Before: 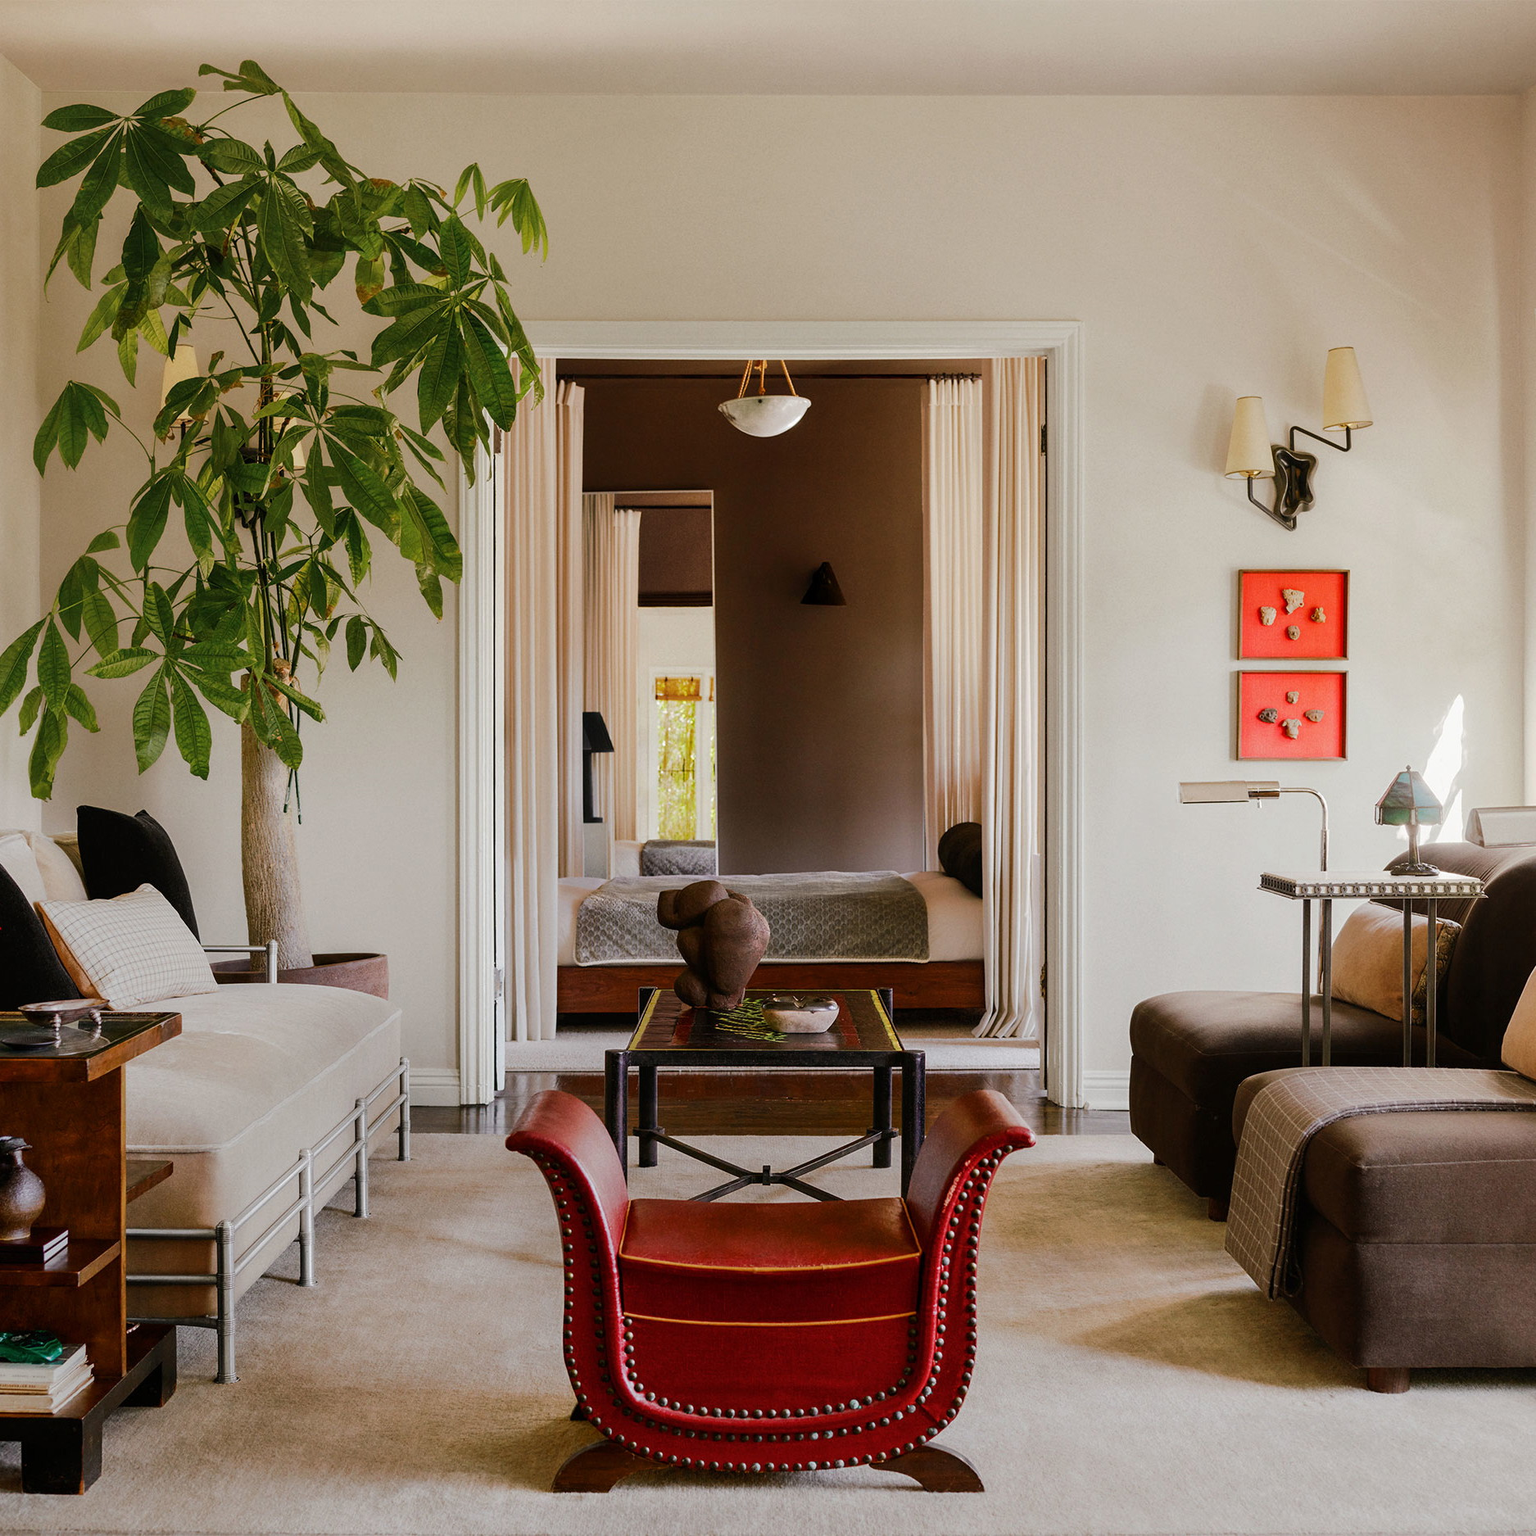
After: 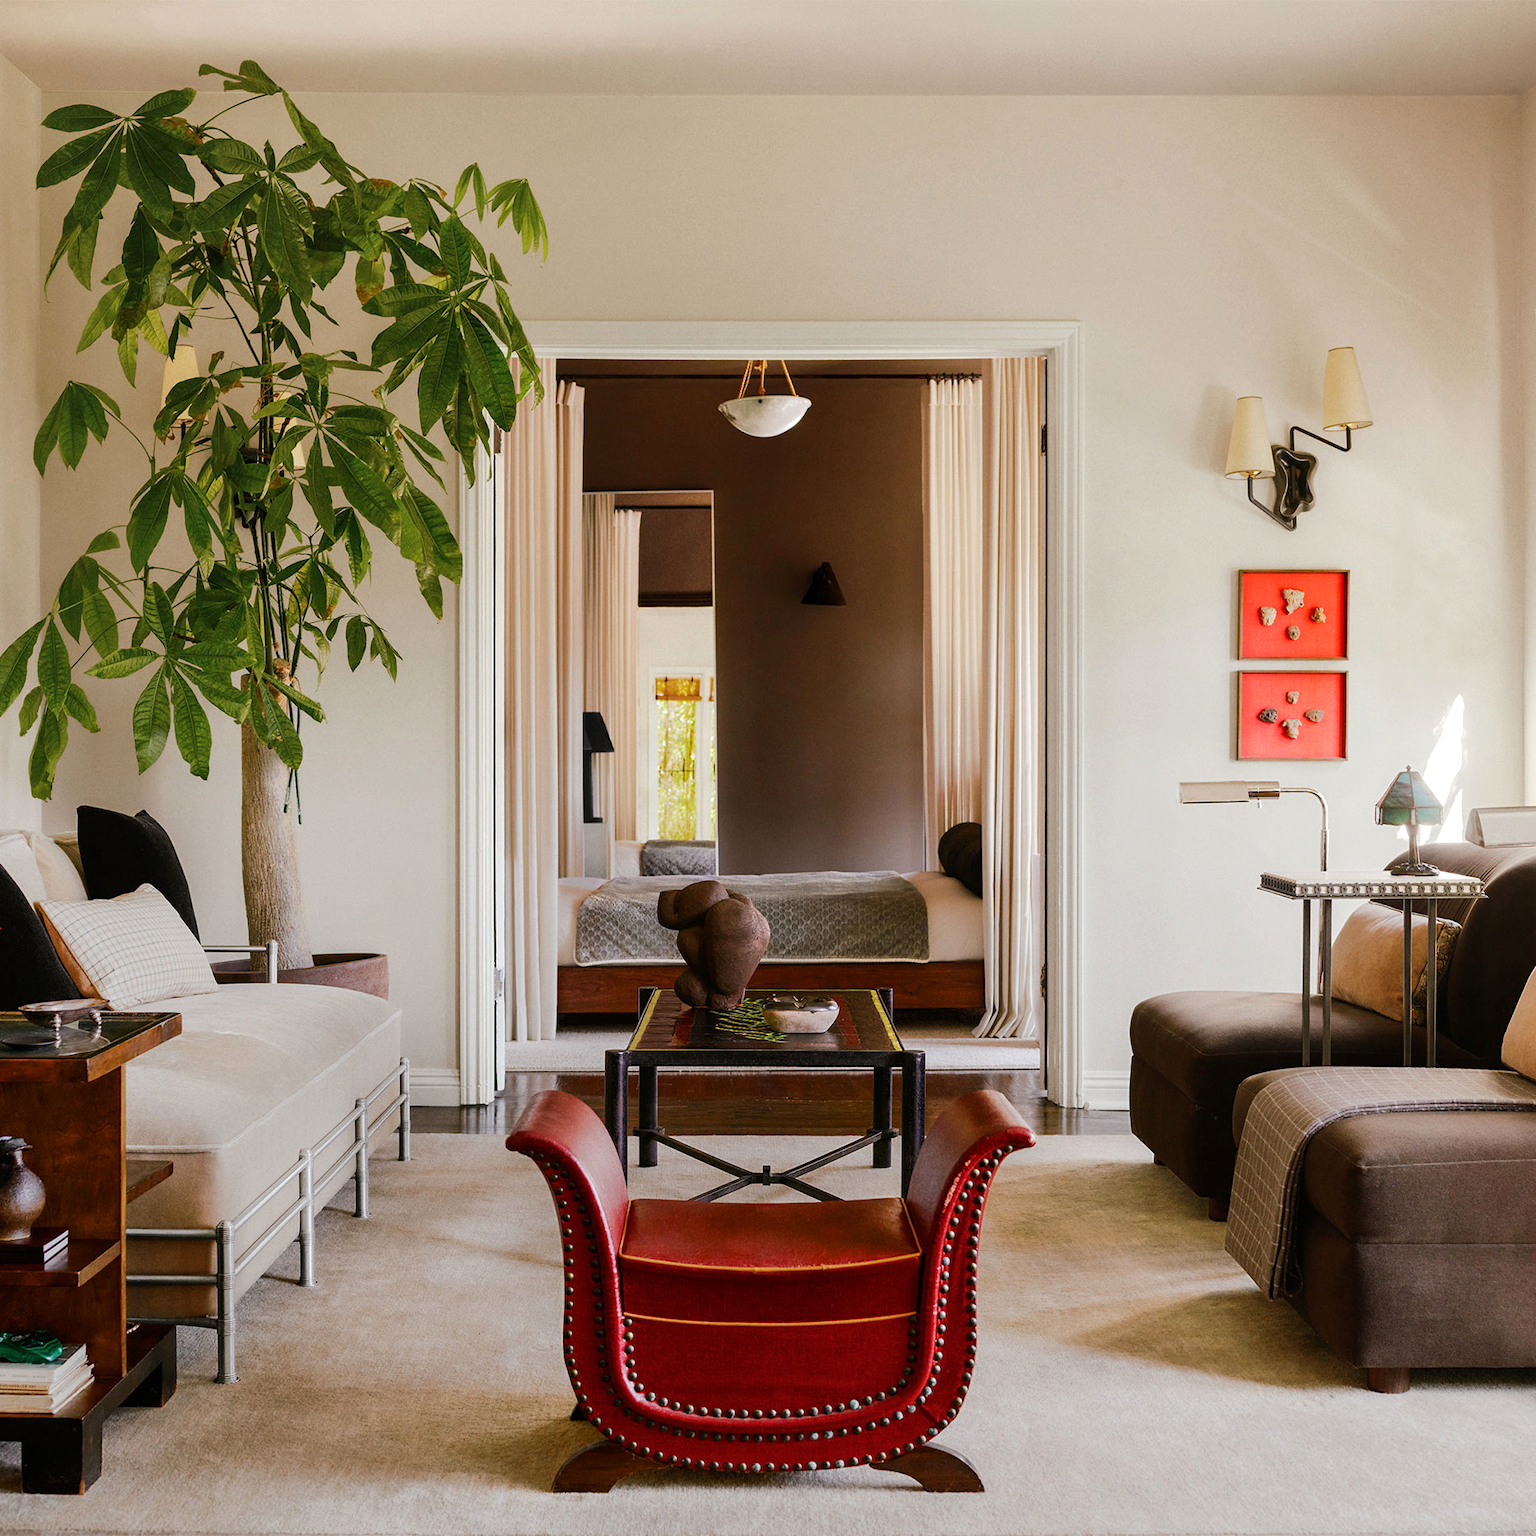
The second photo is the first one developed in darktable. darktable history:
contrast brightness saturation: contrast 0.05
exposure: exposure 0.2 EV, compensate highlight preservation false
